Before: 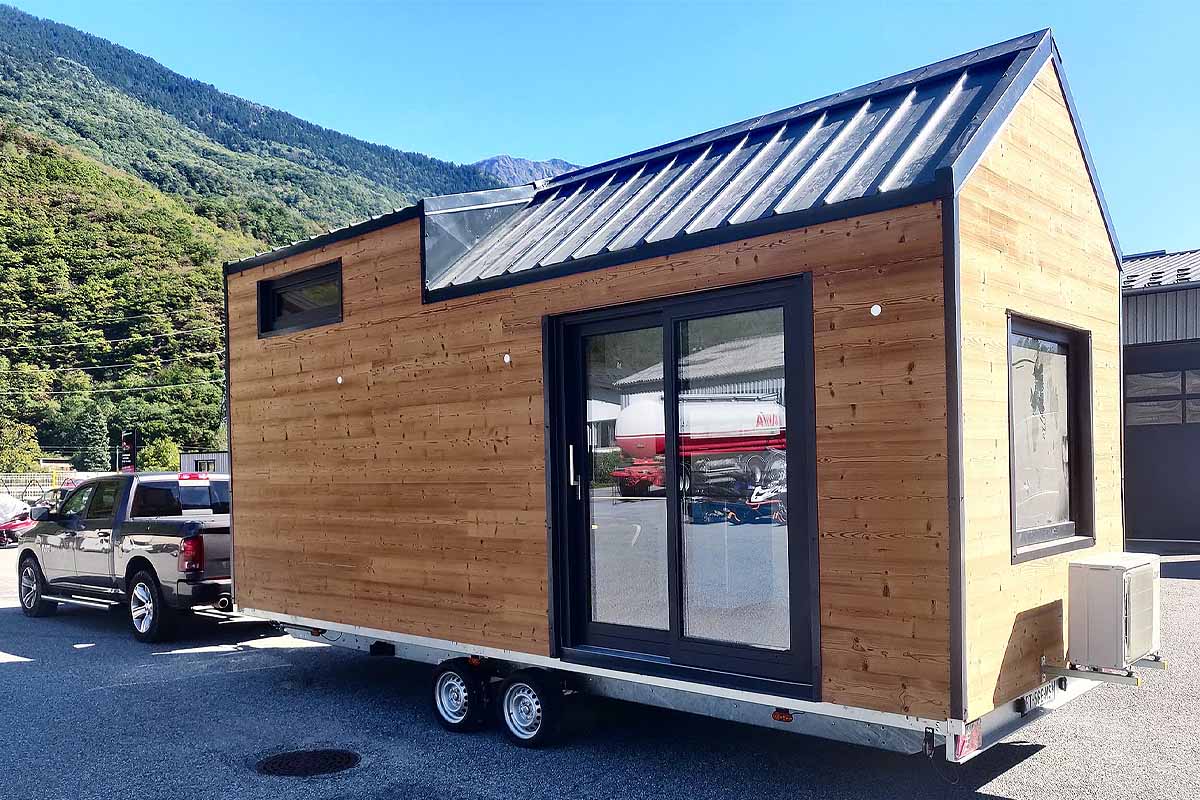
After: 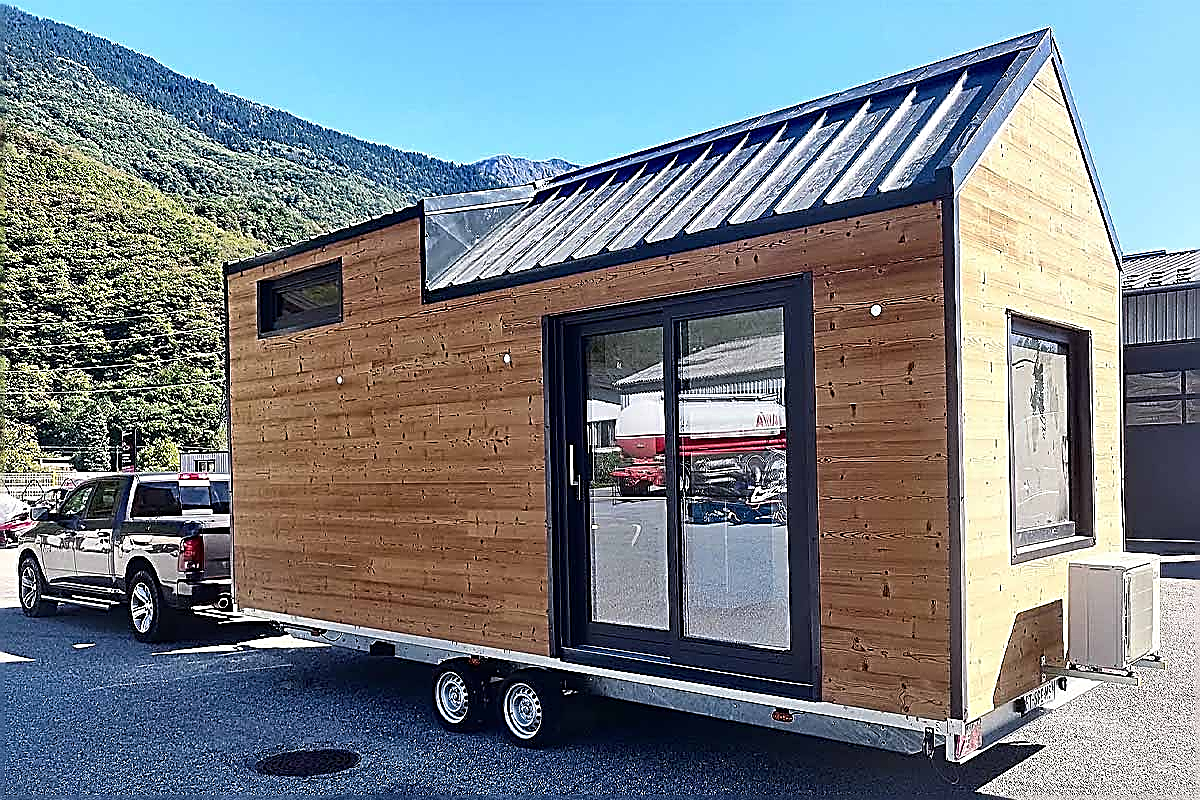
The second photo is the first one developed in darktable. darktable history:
sharpen: amount 1.985
